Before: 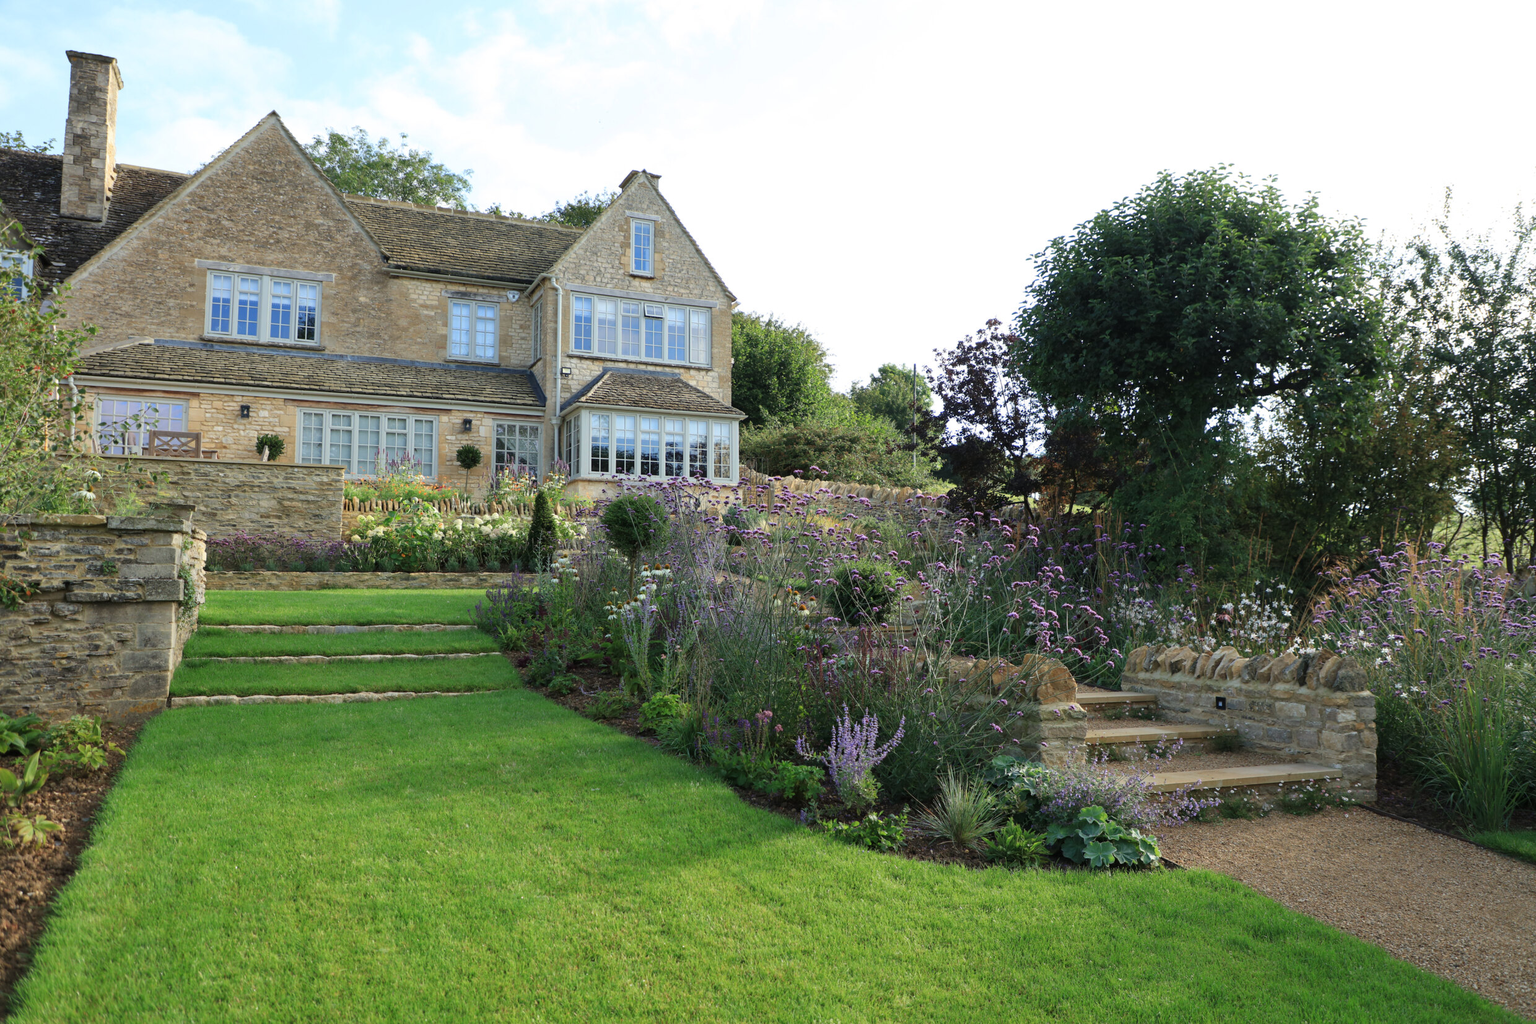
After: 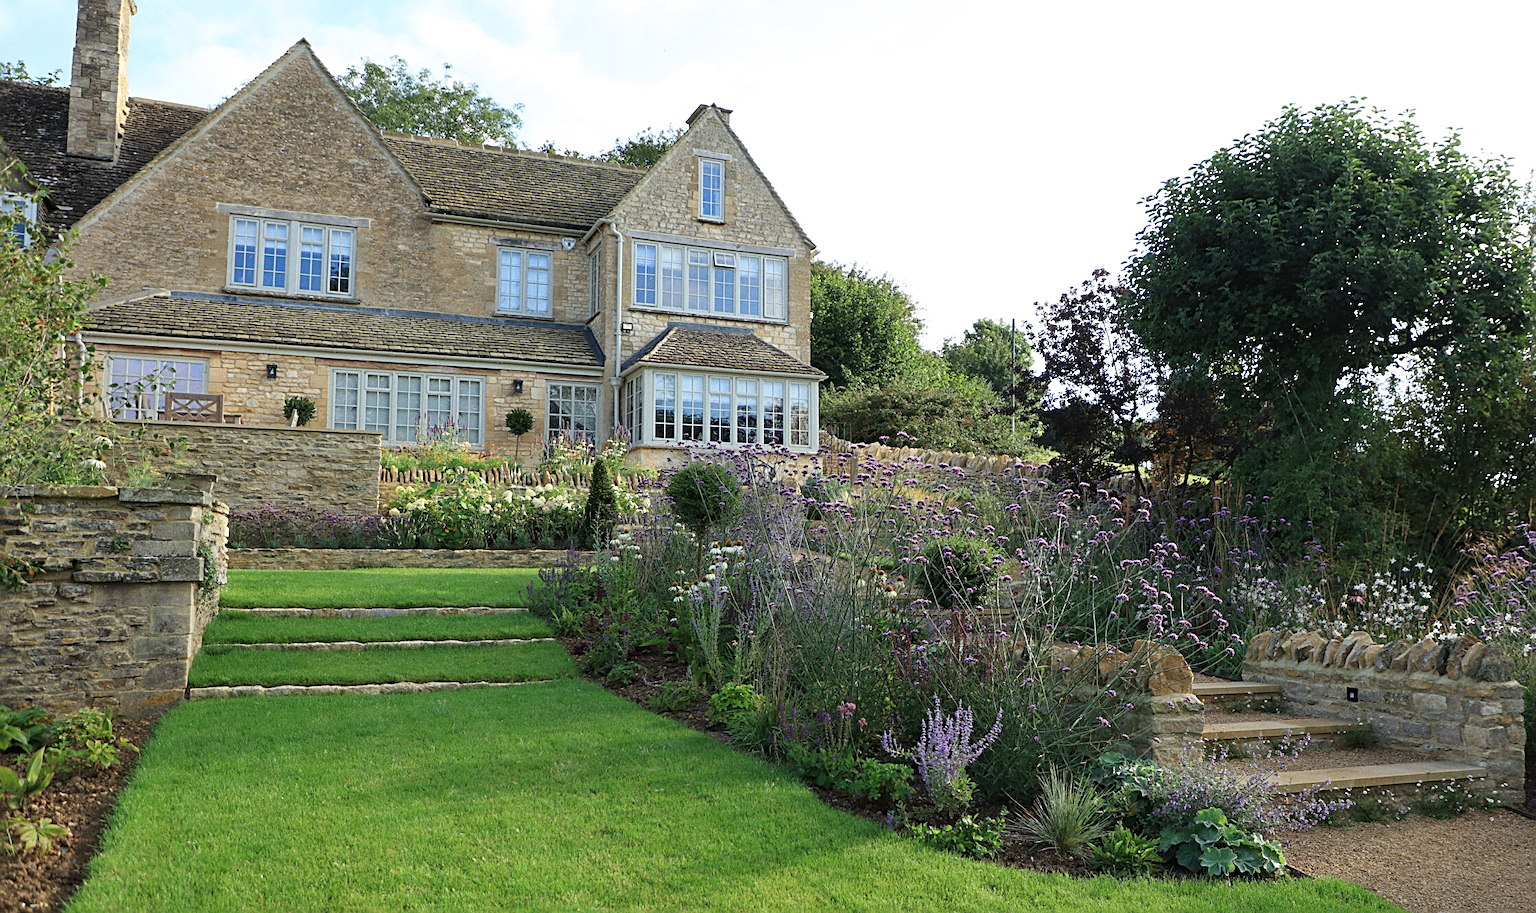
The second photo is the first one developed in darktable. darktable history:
crop: top 7.49%, right 9.717%, bottom 11.943%
sharpen: radius 2.531, amount 0.628
grain: on, module defaults
